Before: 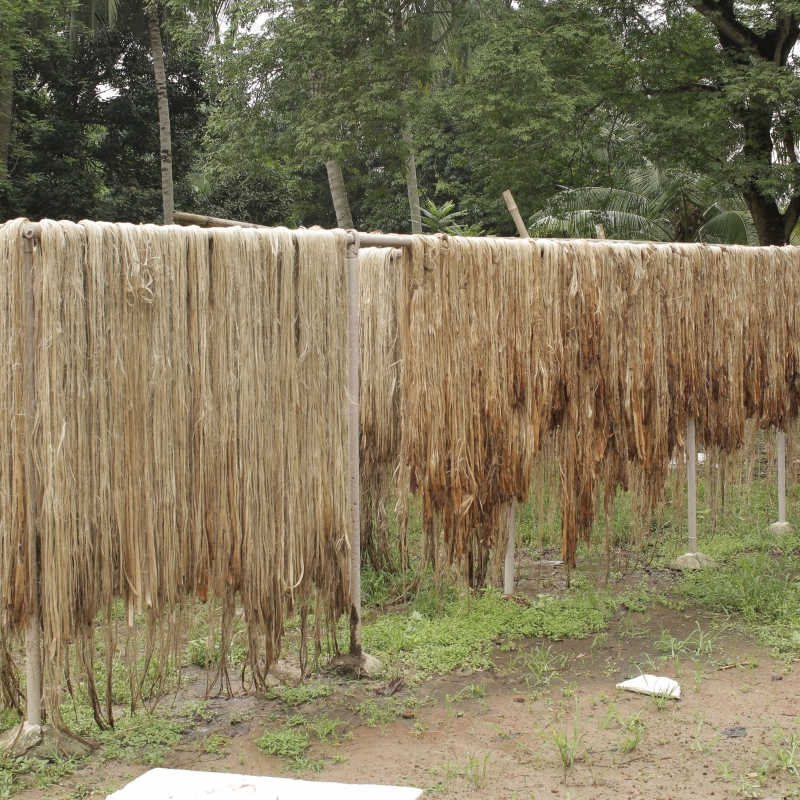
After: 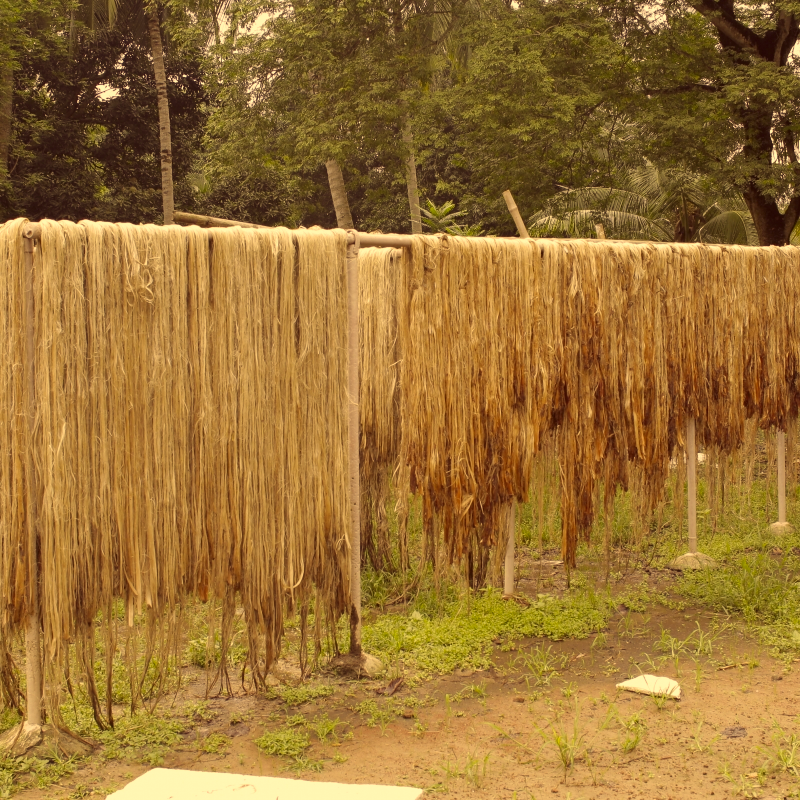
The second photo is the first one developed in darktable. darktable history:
color correction: highlights a* 9.61, highlights b* 38.87, shadows a* 14.3, shadows b* 3.32
